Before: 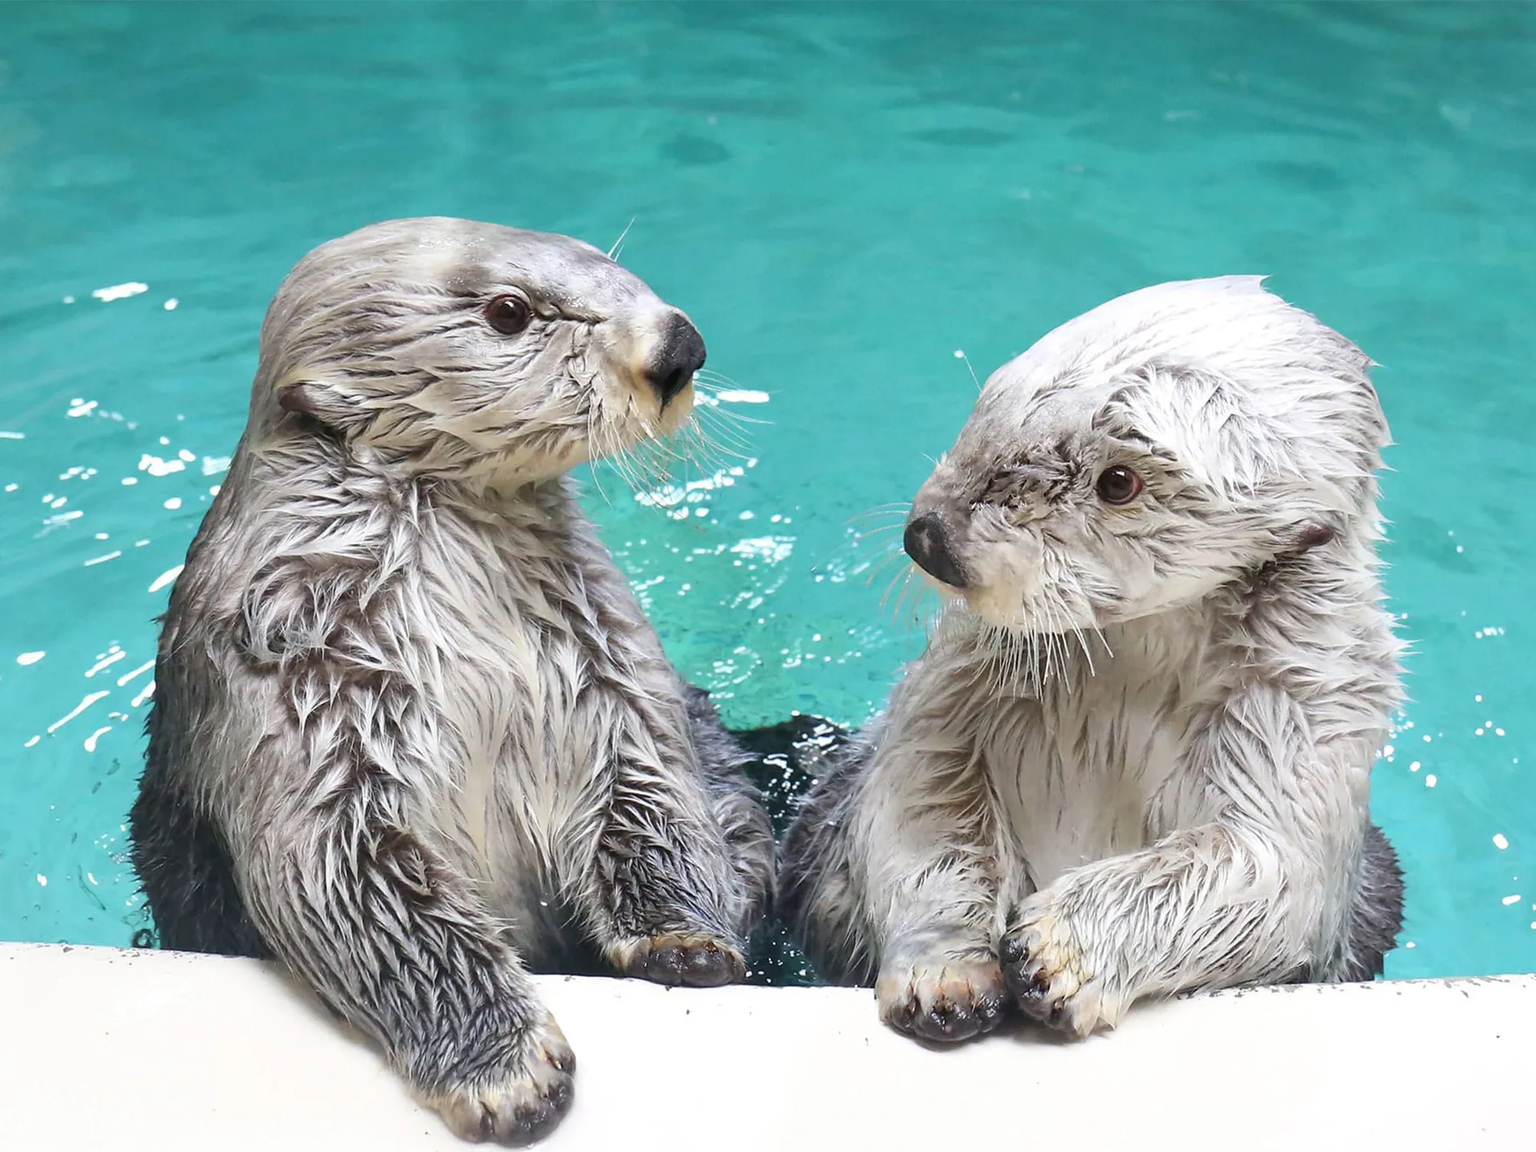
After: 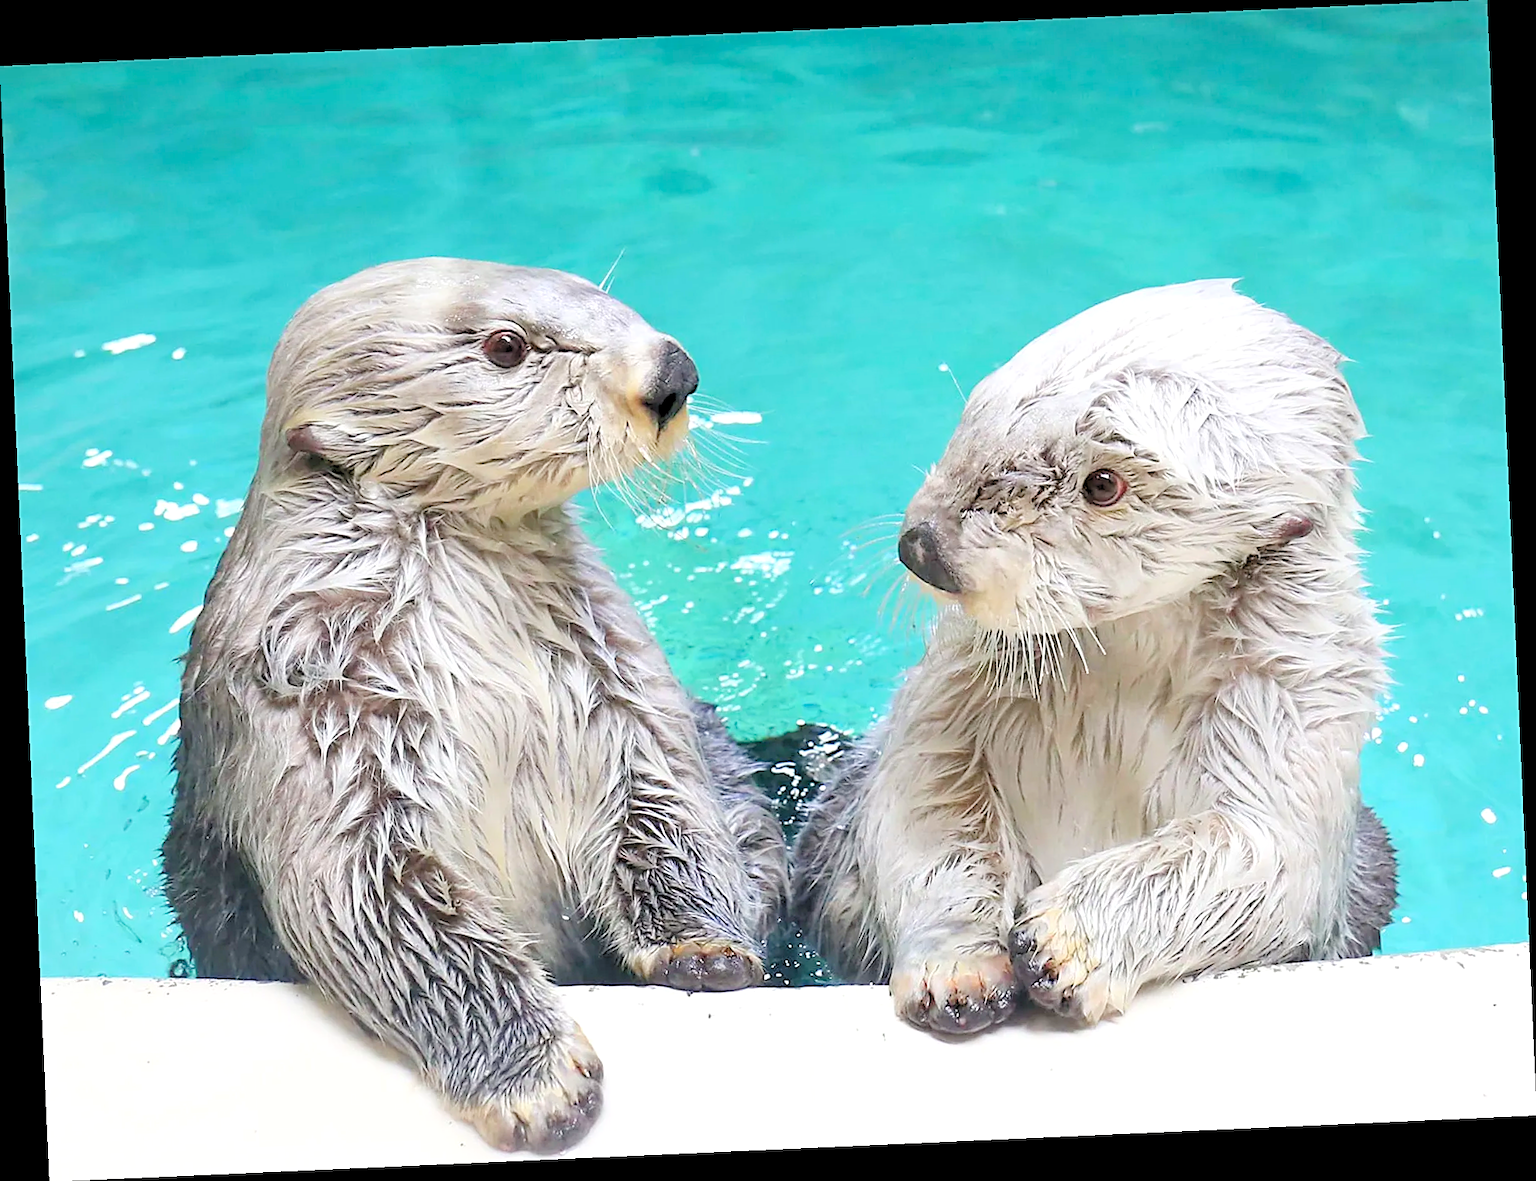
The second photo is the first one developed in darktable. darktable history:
sharpen: on, module defaults
levels: levels [0.072, 0.414, 0.976]
contrast brightness saturation: contrast 0.04, saturation 0.07
rotate and perspective: rotation -2.56°, automatic cropping off
